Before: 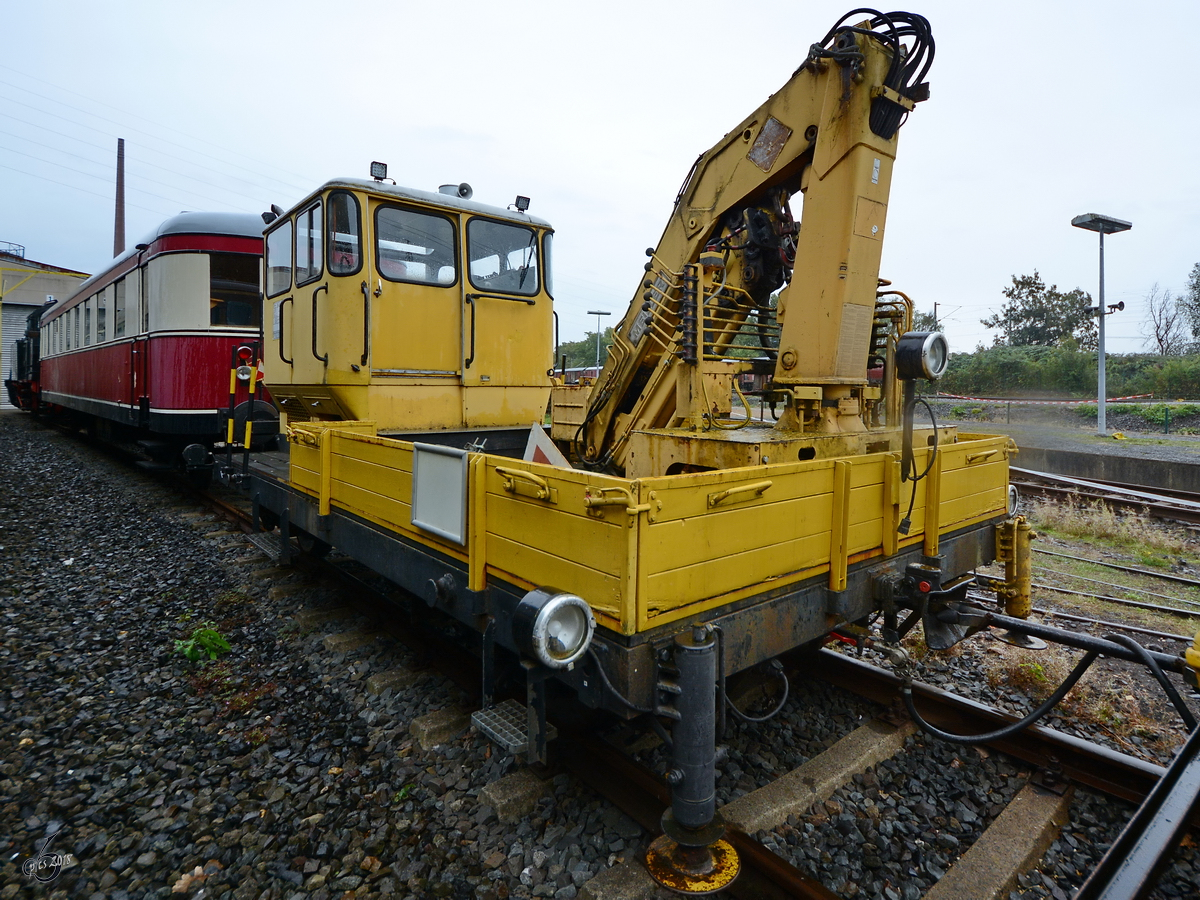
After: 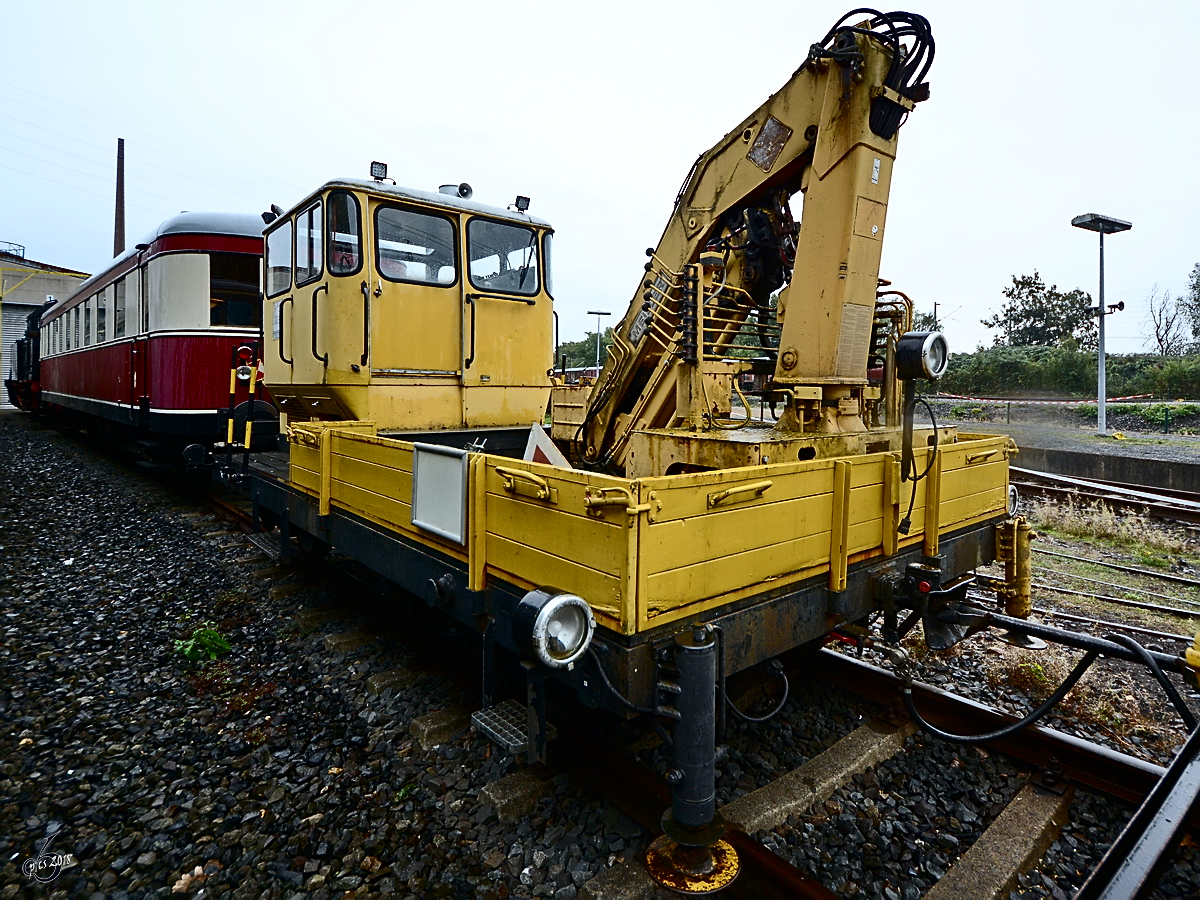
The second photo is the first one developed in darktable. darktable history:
contrast brightness saturation: contrast 0.288
sharpen: on, module defaults
